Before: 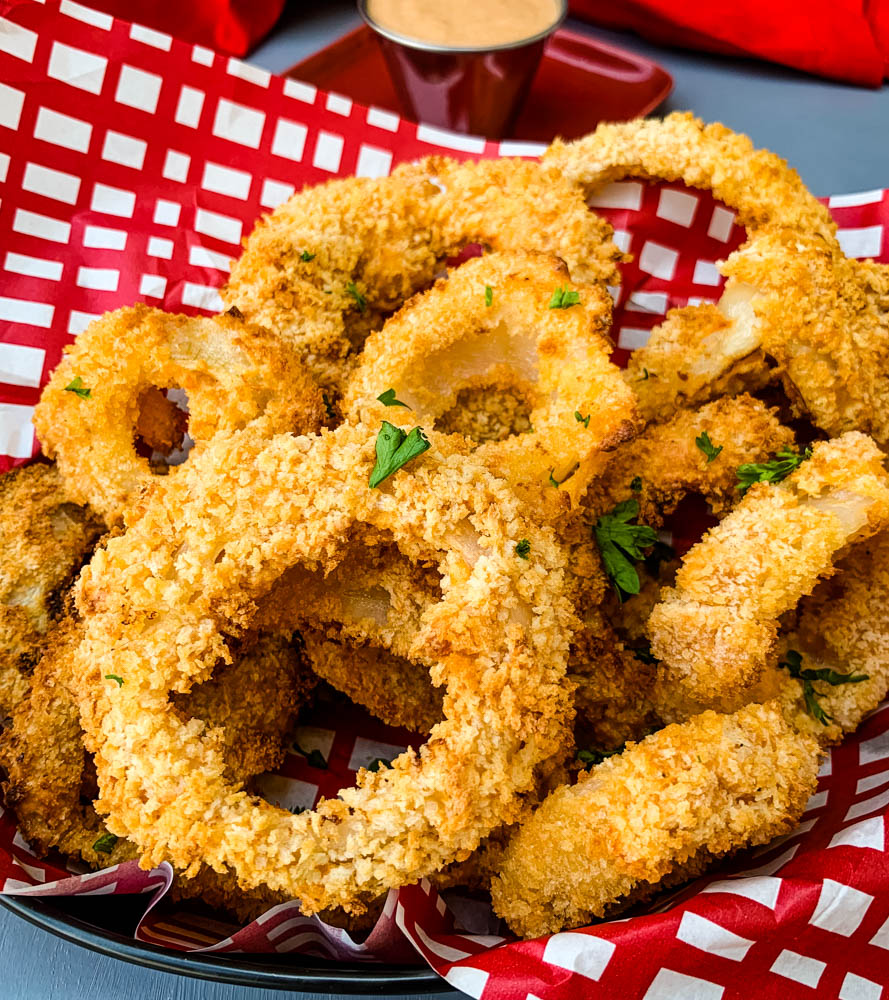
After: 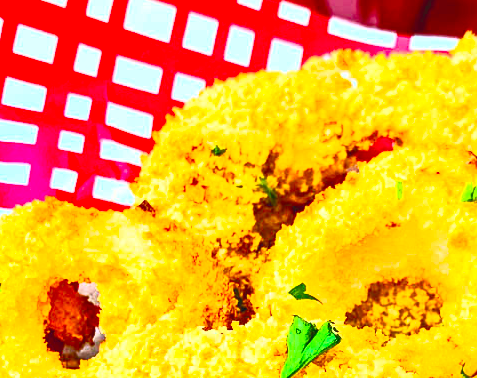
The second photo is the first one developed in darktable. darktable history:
color correction: highlights a* -10.04, highlights b* -10.37
contrast brightness saturation: contrast 1, brightness 1, saturation 1
crop: left 10.121%, top 10.631%, right 36.218%, bottom 51.526%
